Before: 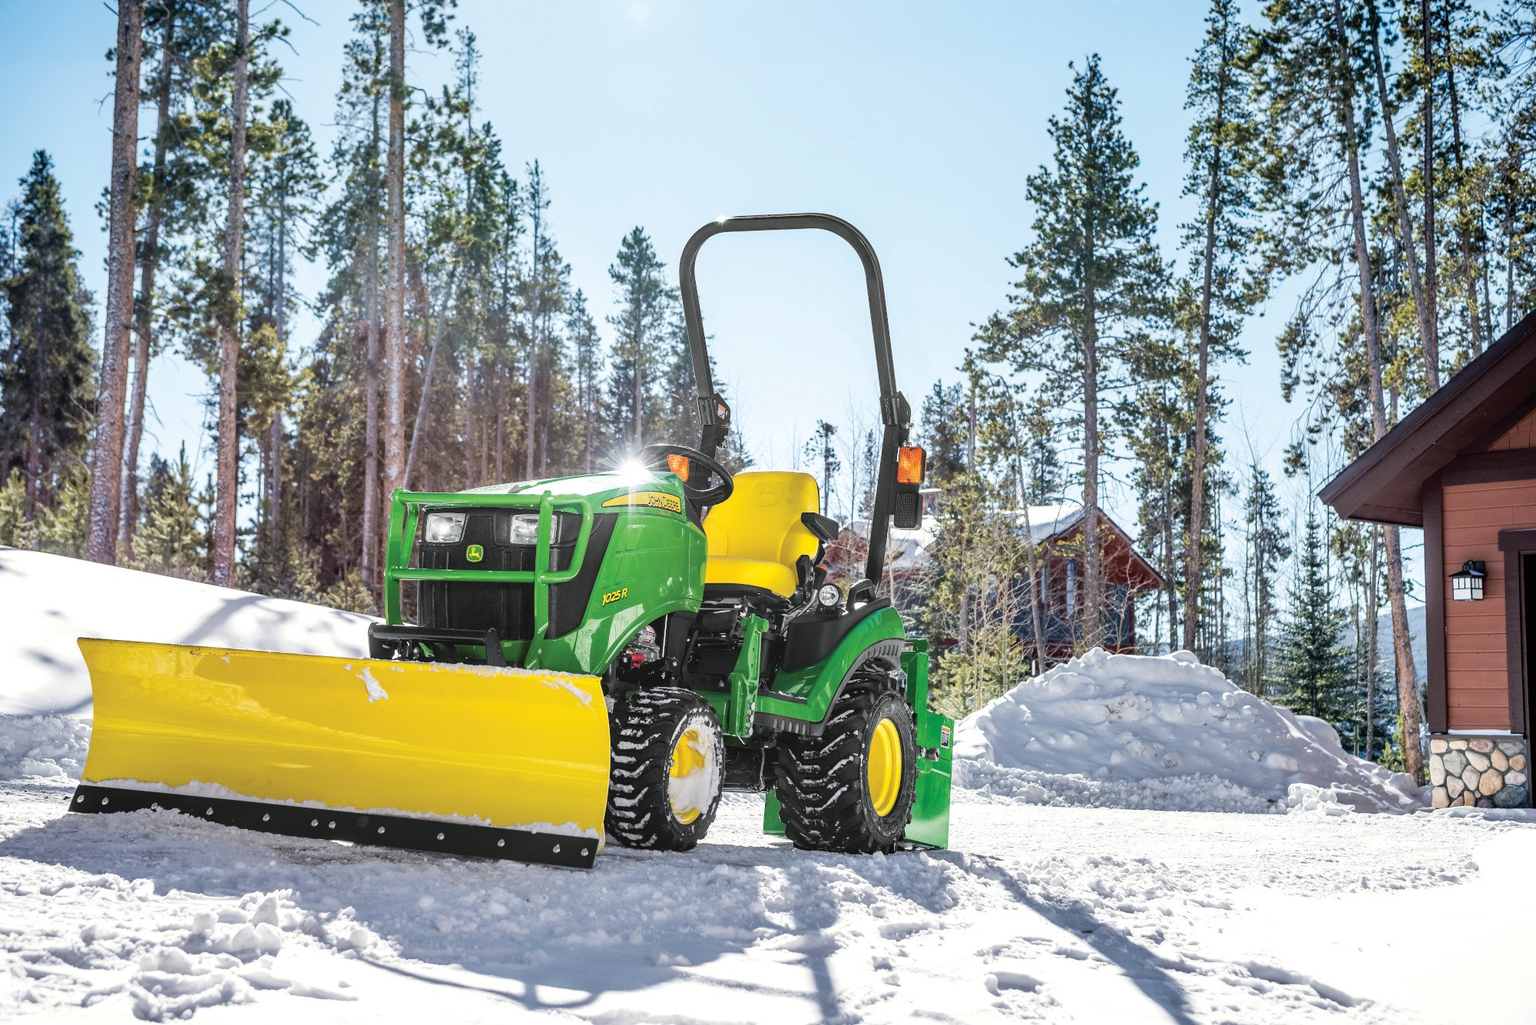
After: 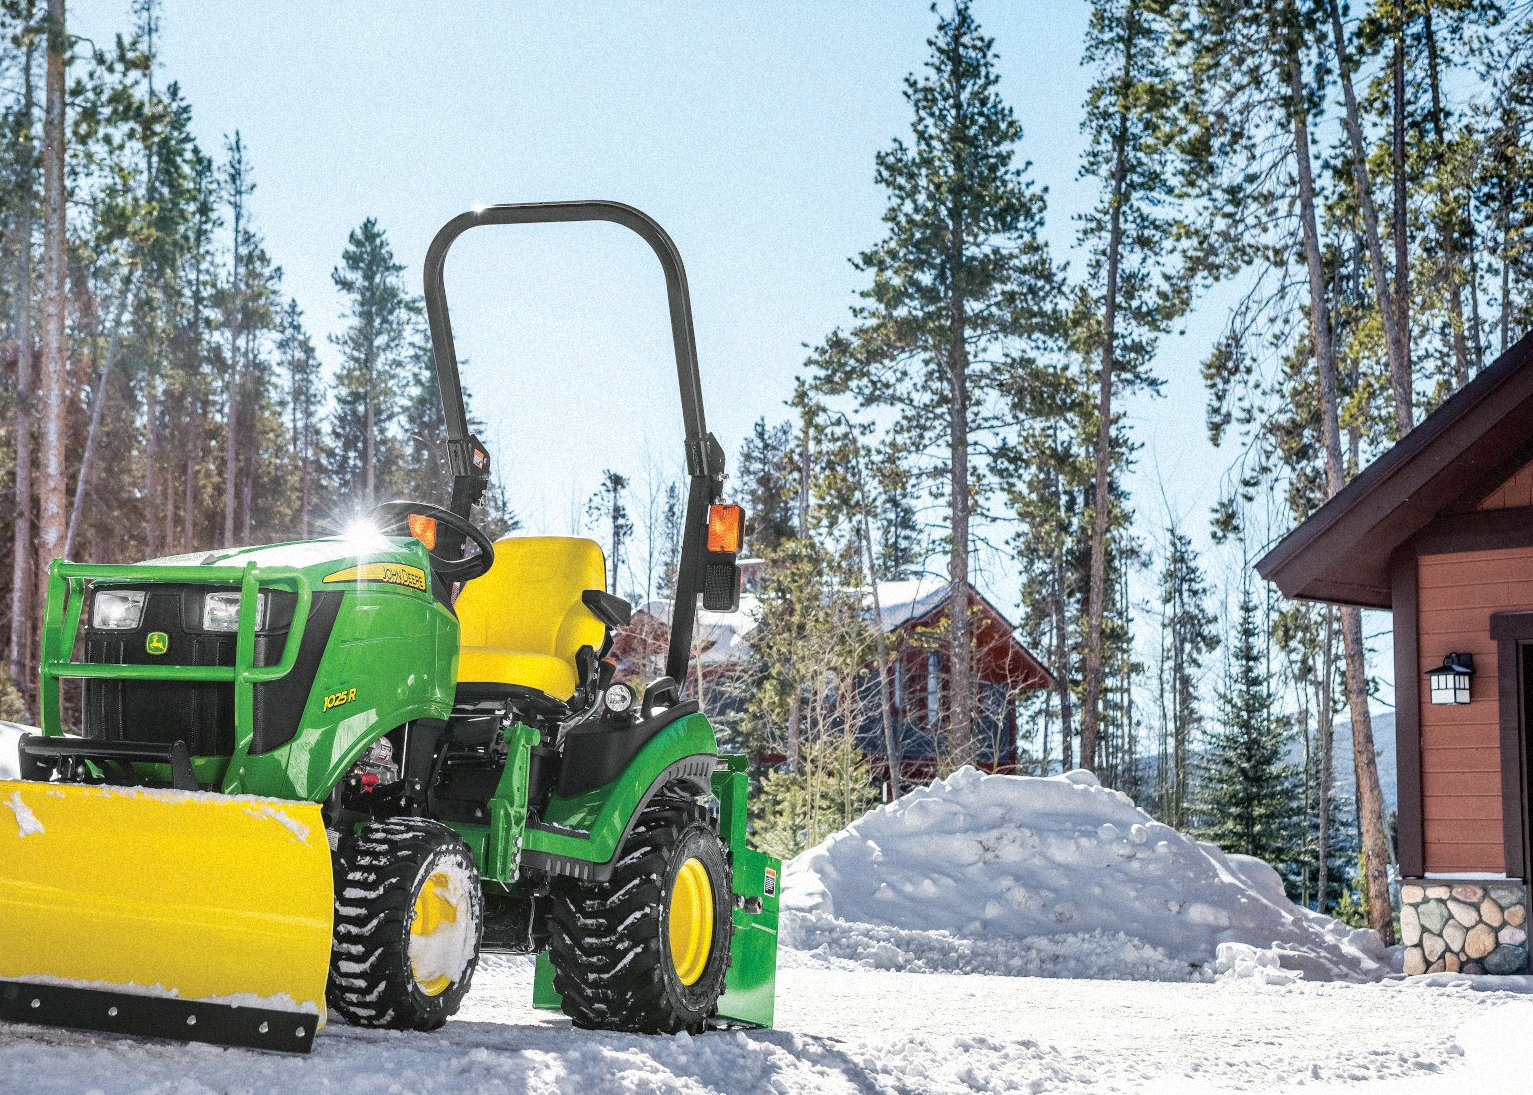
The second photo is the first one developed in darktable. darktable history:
grain: mid-tones bias 0%
crop: left 23.095%, top 5.827%, bottom 11.854%
